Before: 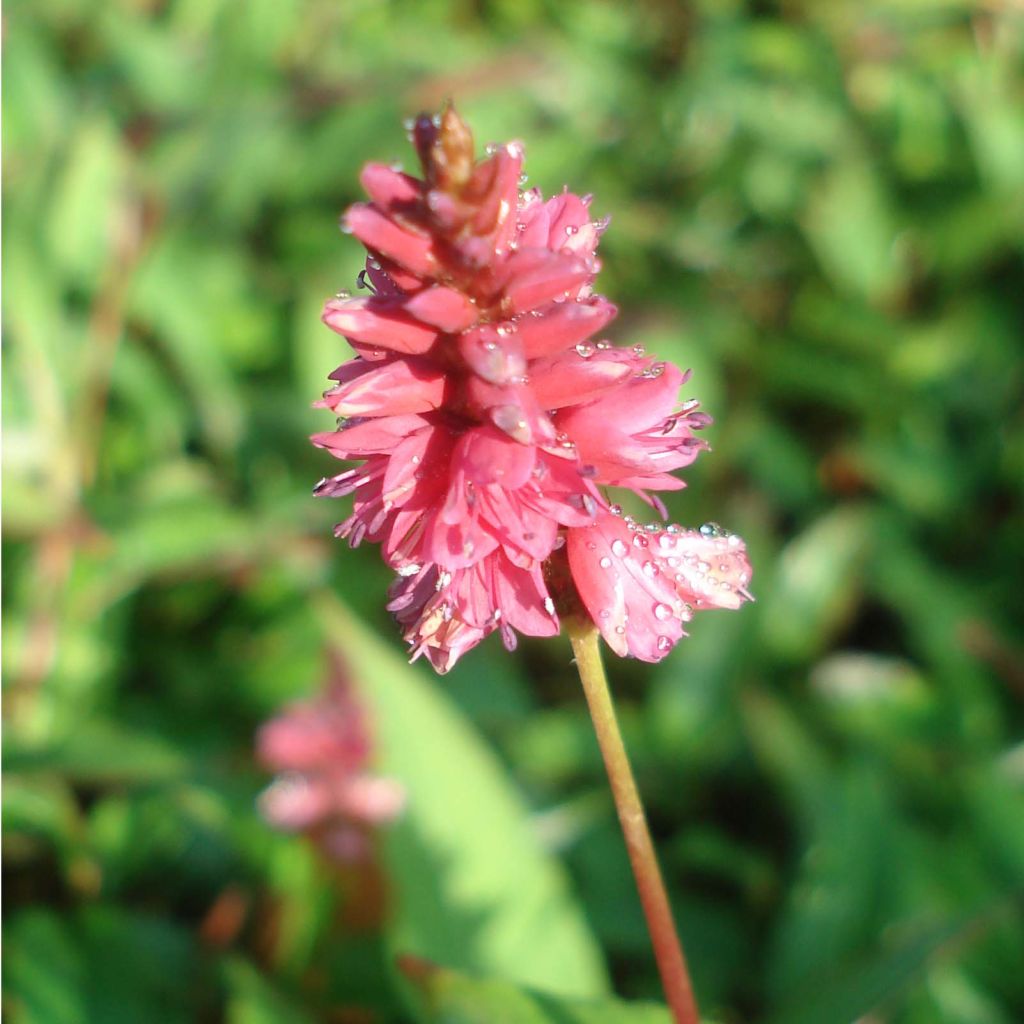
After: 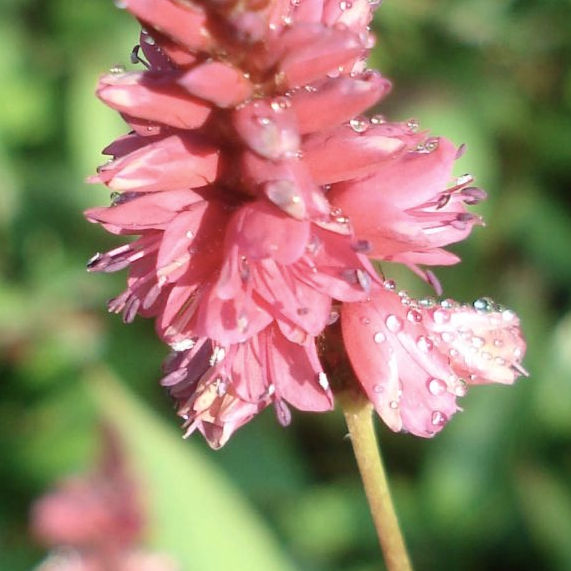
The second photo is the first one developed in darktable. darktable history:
crop and rotate: left 22.13%, top 22.054%, right 22.026%, bottom 22.102%
contrast brightness saturation: contrast 0.11, saturation -0.17
